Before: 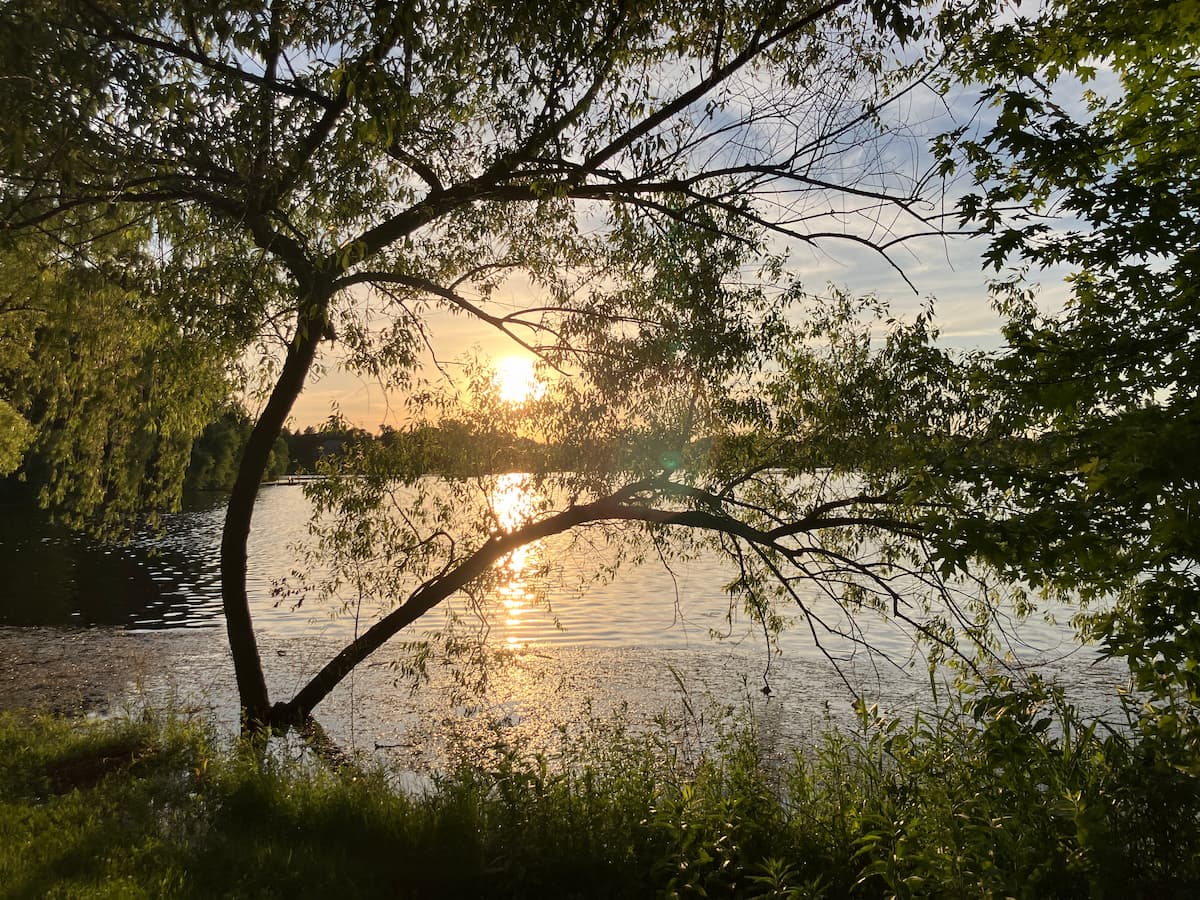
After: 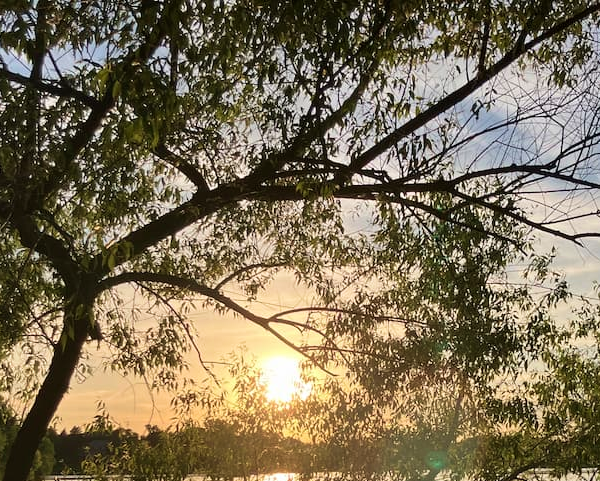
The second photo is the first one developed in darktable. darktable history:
velvia: on, module defaults
crop: left 19.556%, right 30.401%, bottom 46.458%
